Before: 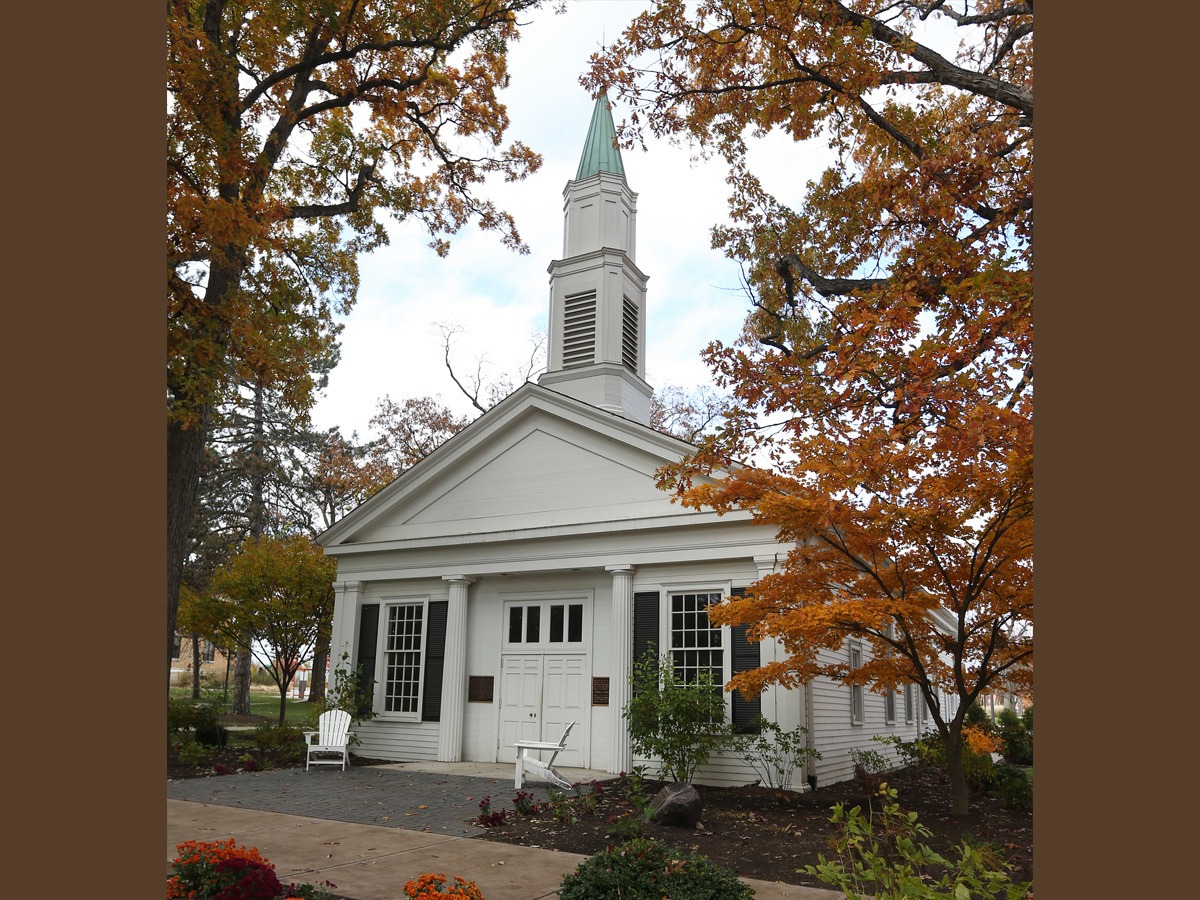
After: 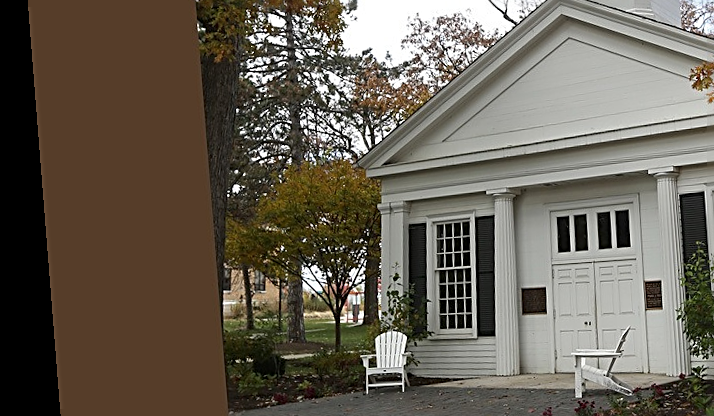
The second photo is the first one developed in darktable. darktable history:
sharpen: radius 2.543, amount 0.636
rotate and perspective: rotation -4.2°, shear 0.006, automatic cropping off
crop: top 44.483%, right 43.593%, bottom 12.892%
